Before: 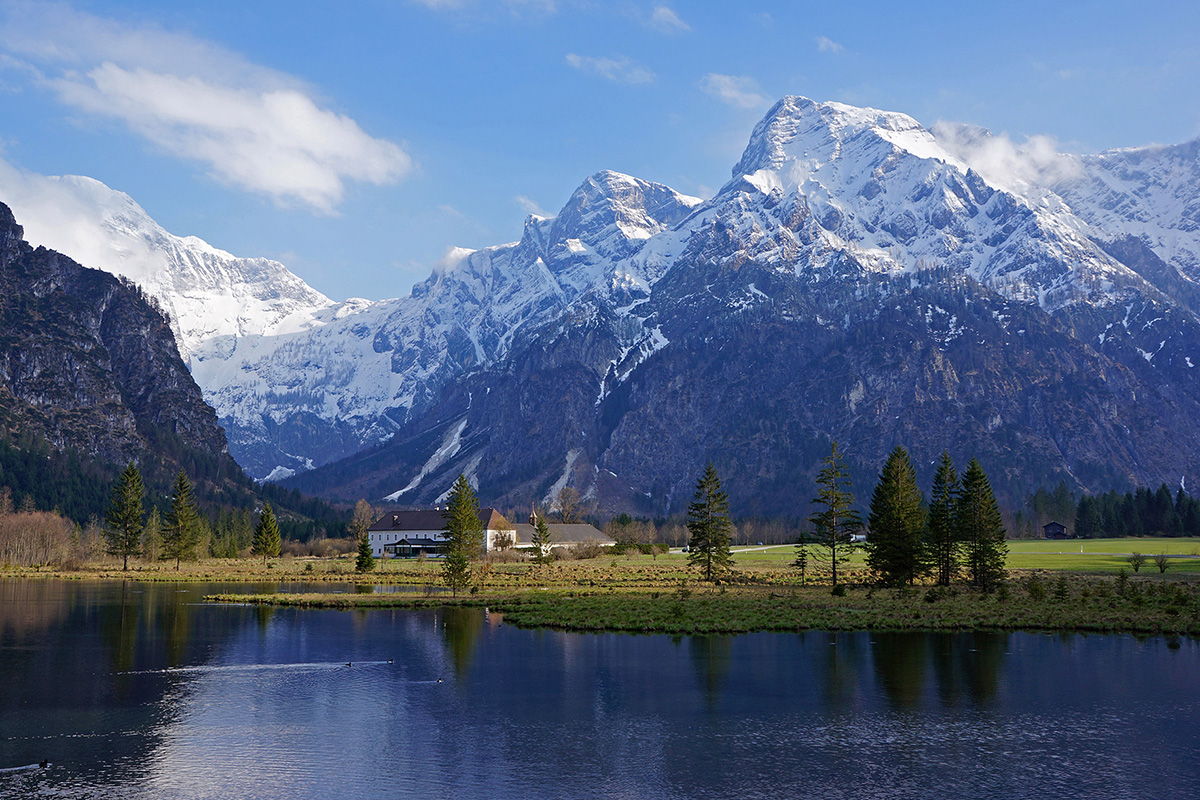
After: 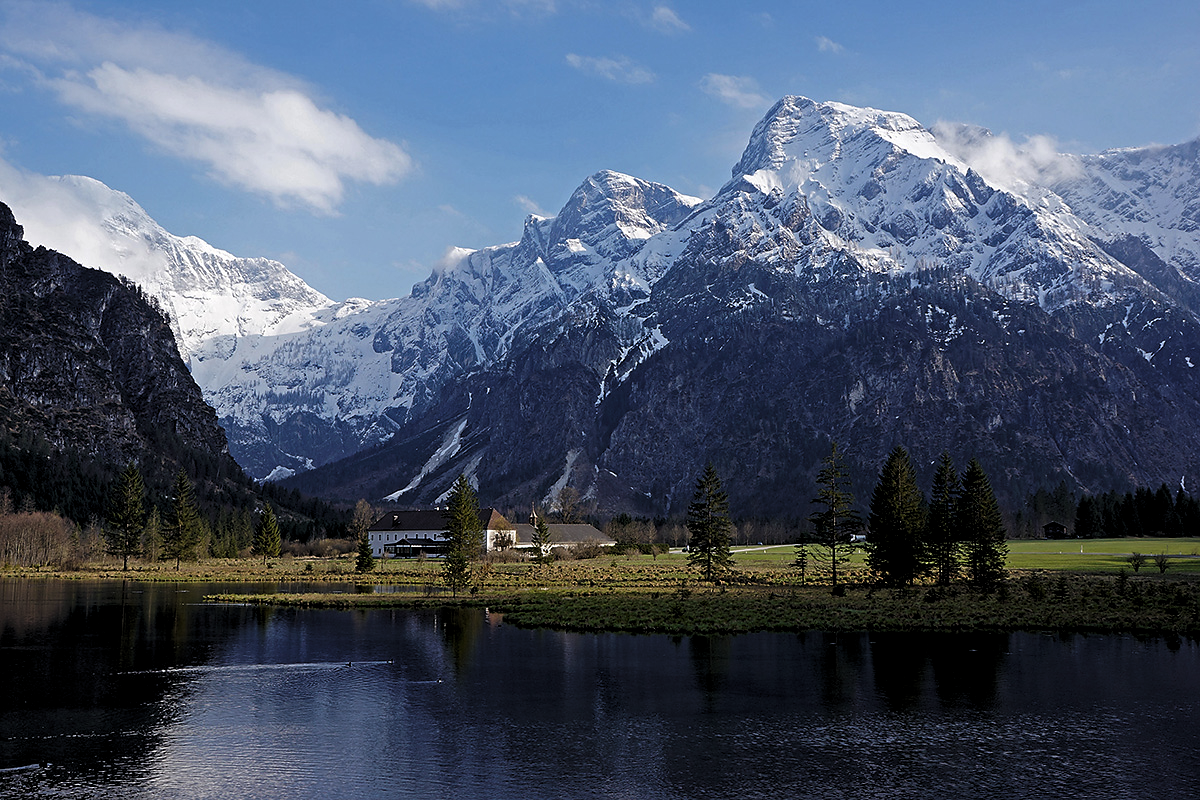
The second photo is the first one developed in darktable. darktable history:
sharpen: radius 1.012, threshold 1.1
levels: levels [0.116, 0.574, 1]
